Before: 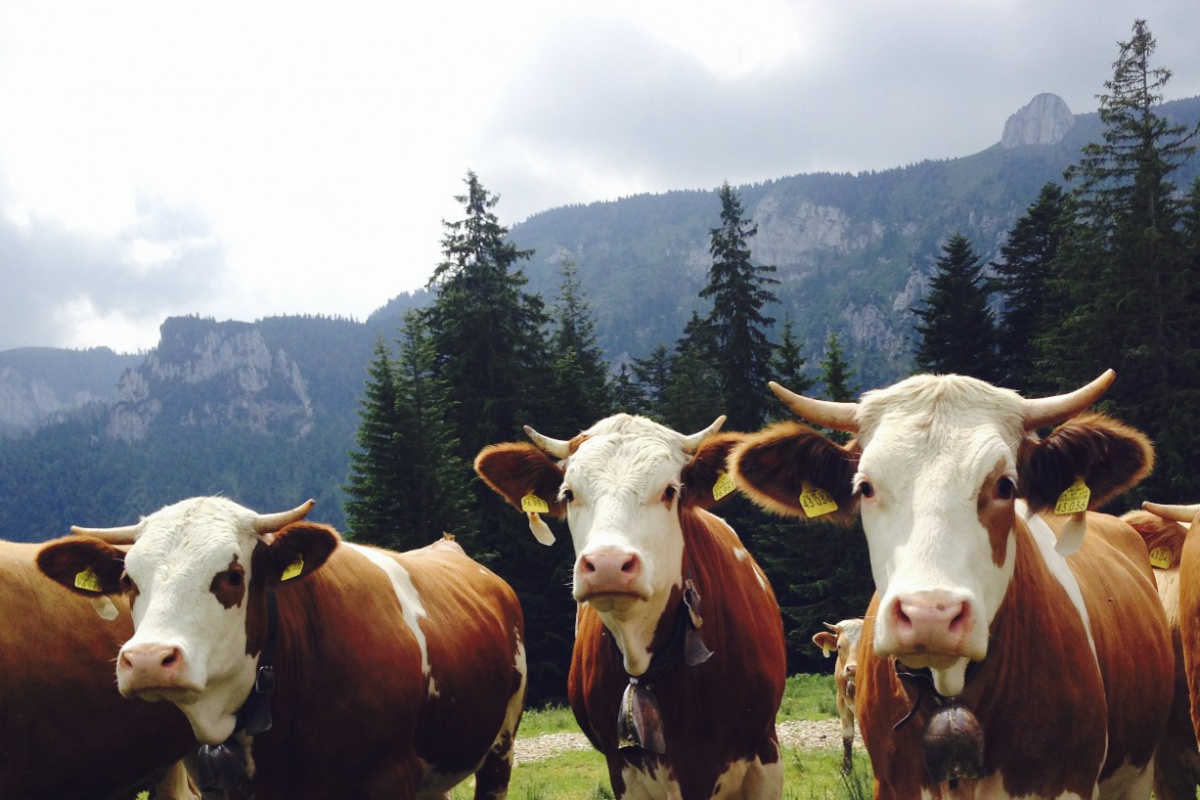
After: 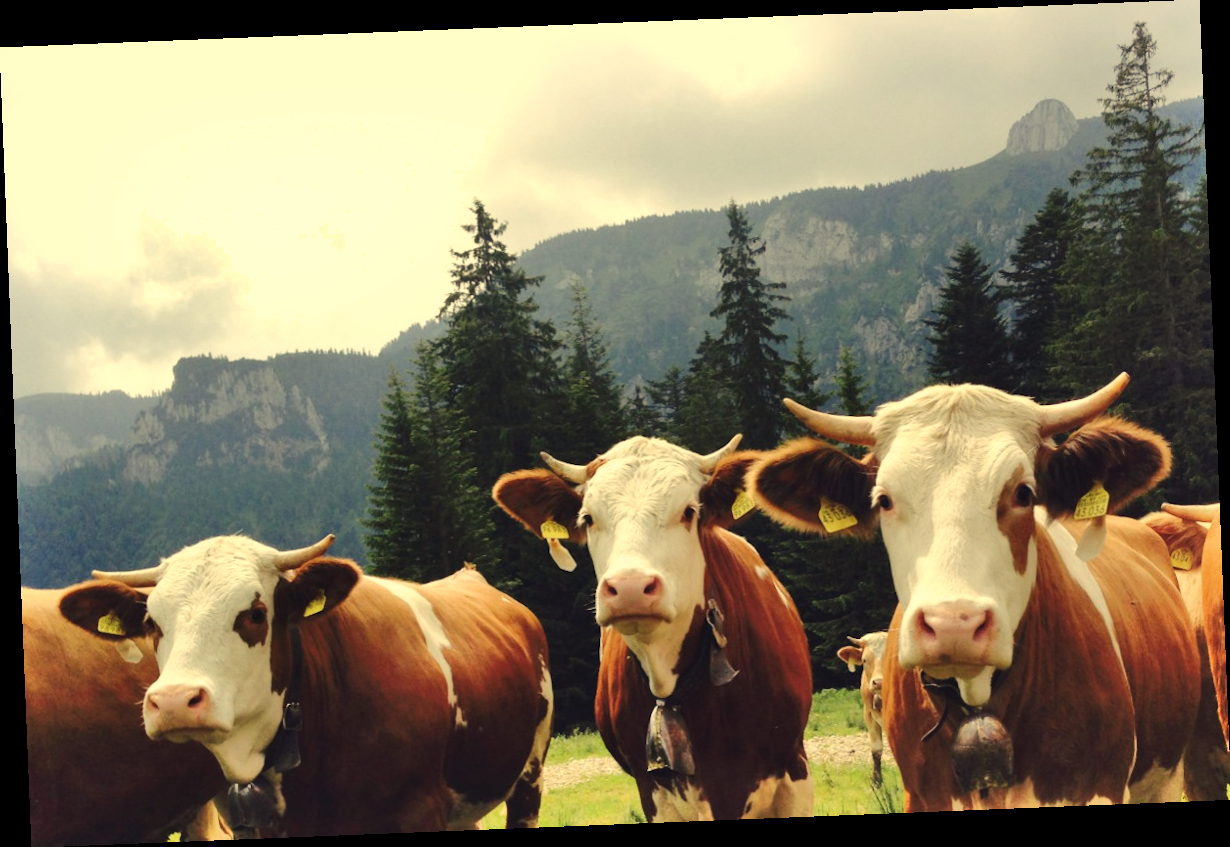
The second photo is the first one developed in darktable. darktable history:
rotate and perspective: rotation -2.29°, automatic cropping off
shadows and highlights: soften with gaussian
white balance: red 1.08, blue 0.791
